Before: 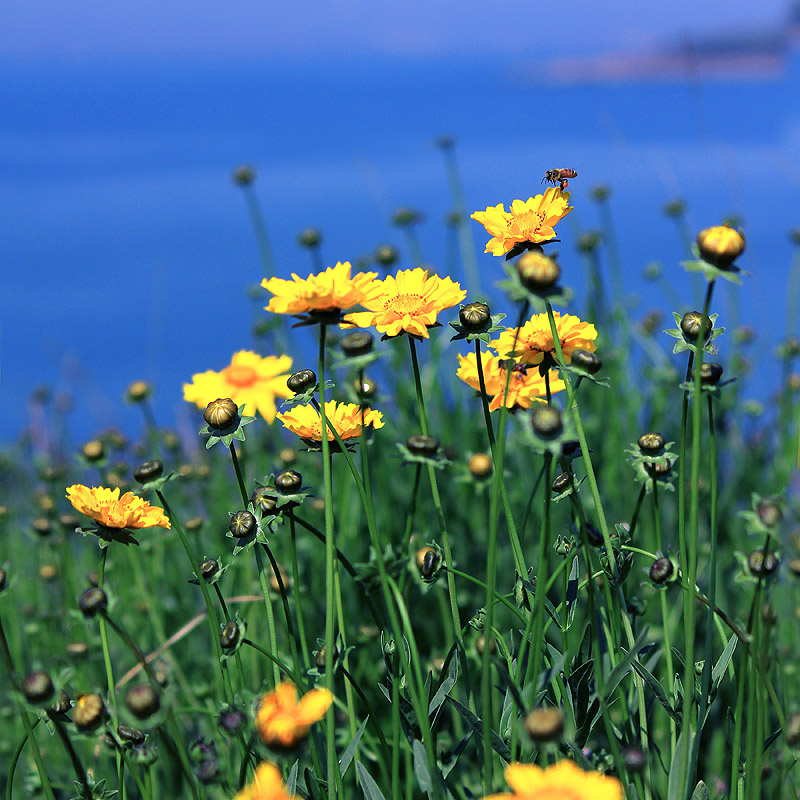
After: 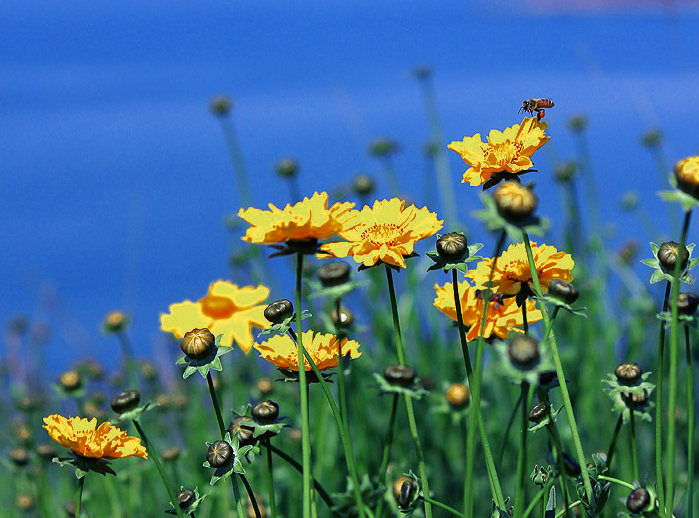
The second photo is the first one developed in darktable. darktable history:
color zones: curves: ch0 [(0.11, 0.396) (0.195, 0.36) (0.25, 0.5) (0.303, 0.412) (0.357, 0.544) (0.75, 0.5) (0.967, 0.328)]; ch1 [(0, 0.468) (0.112, 0.512) (0.202, 0.6) (0.25, 0.5) (0.307, 0.352) (0.357, 0.544) (0.75, 0.5) (0.963, 0.524)]
crop: left 2.909%, top 8.838%, right 9.636%, bottom 26.356%
